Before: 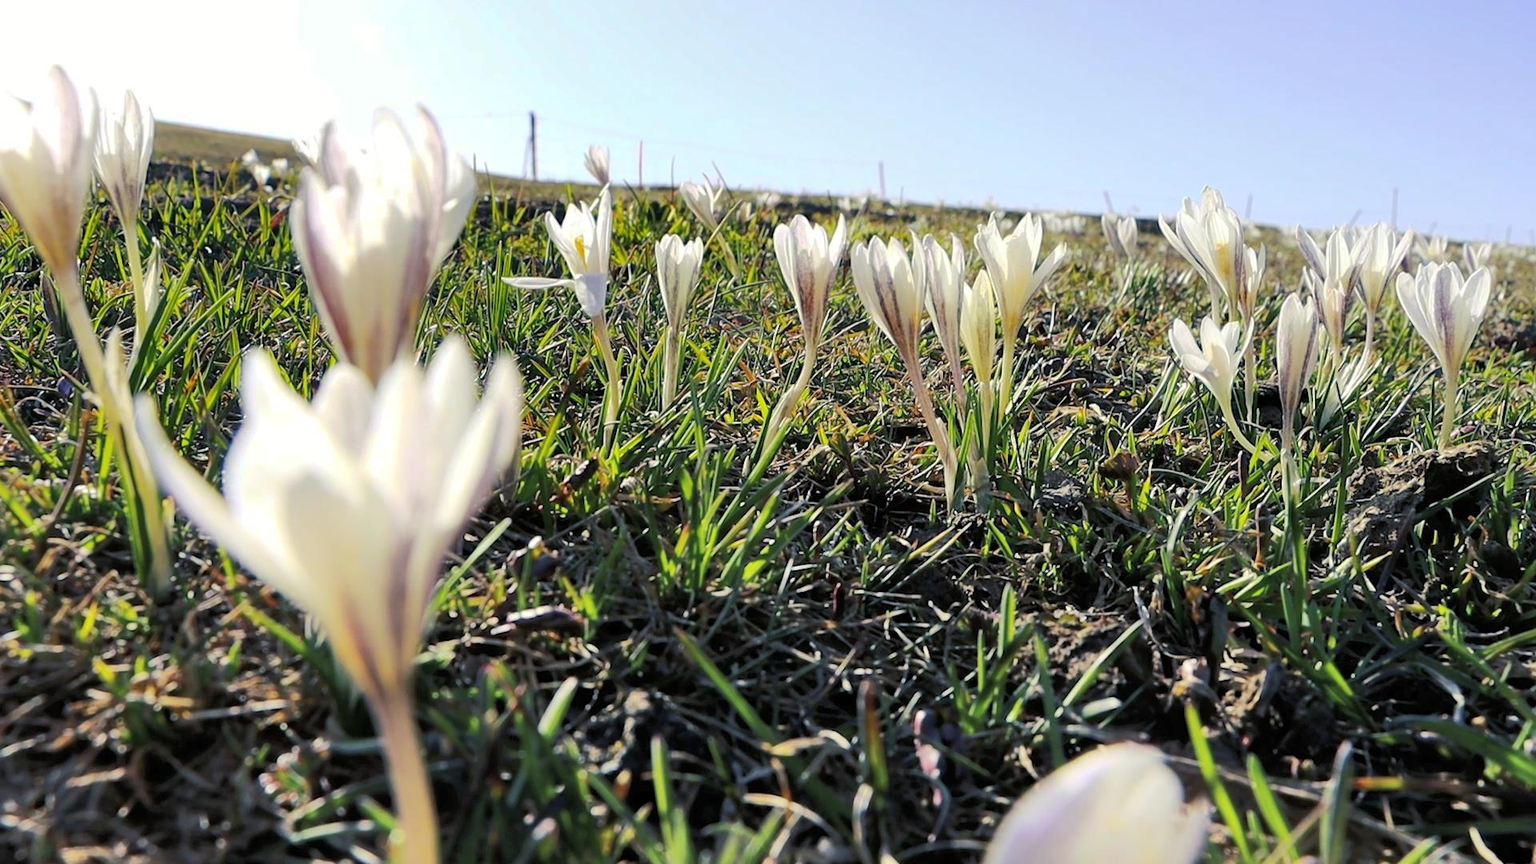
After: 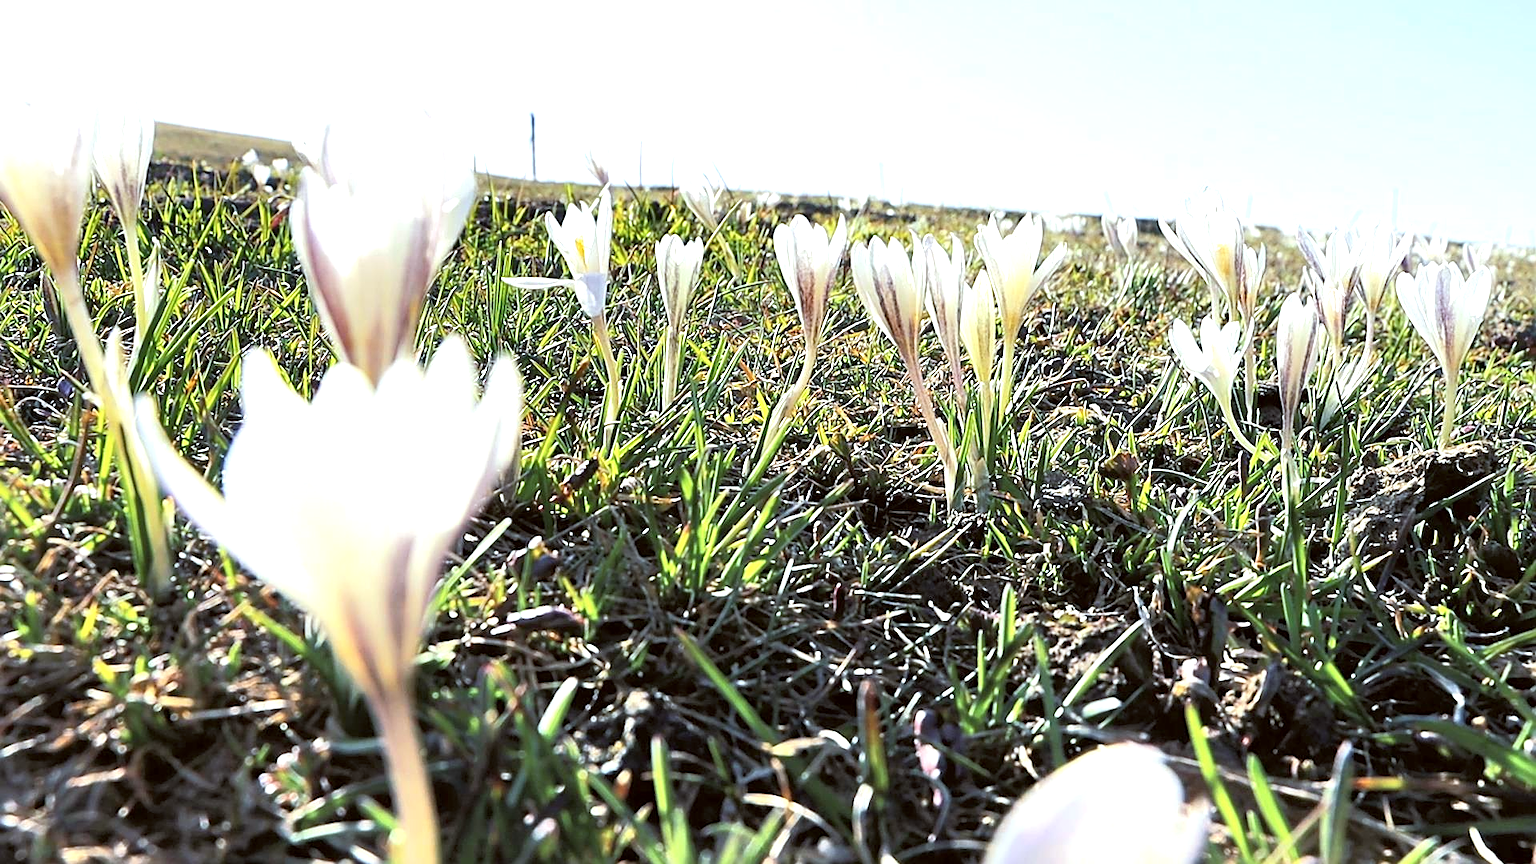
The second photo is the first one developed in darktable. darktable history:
color correction: highlights a* -3.28, highlights b* -6.24, shadows a* 3.1, shadows b* 5.19
sharpen: on, module defaults
exposure: black level correction 0, exposure 0.9 EV, compensate exposure bias true, compensate highlight preservation false
contrast brightness saturation: saturation -0.05
